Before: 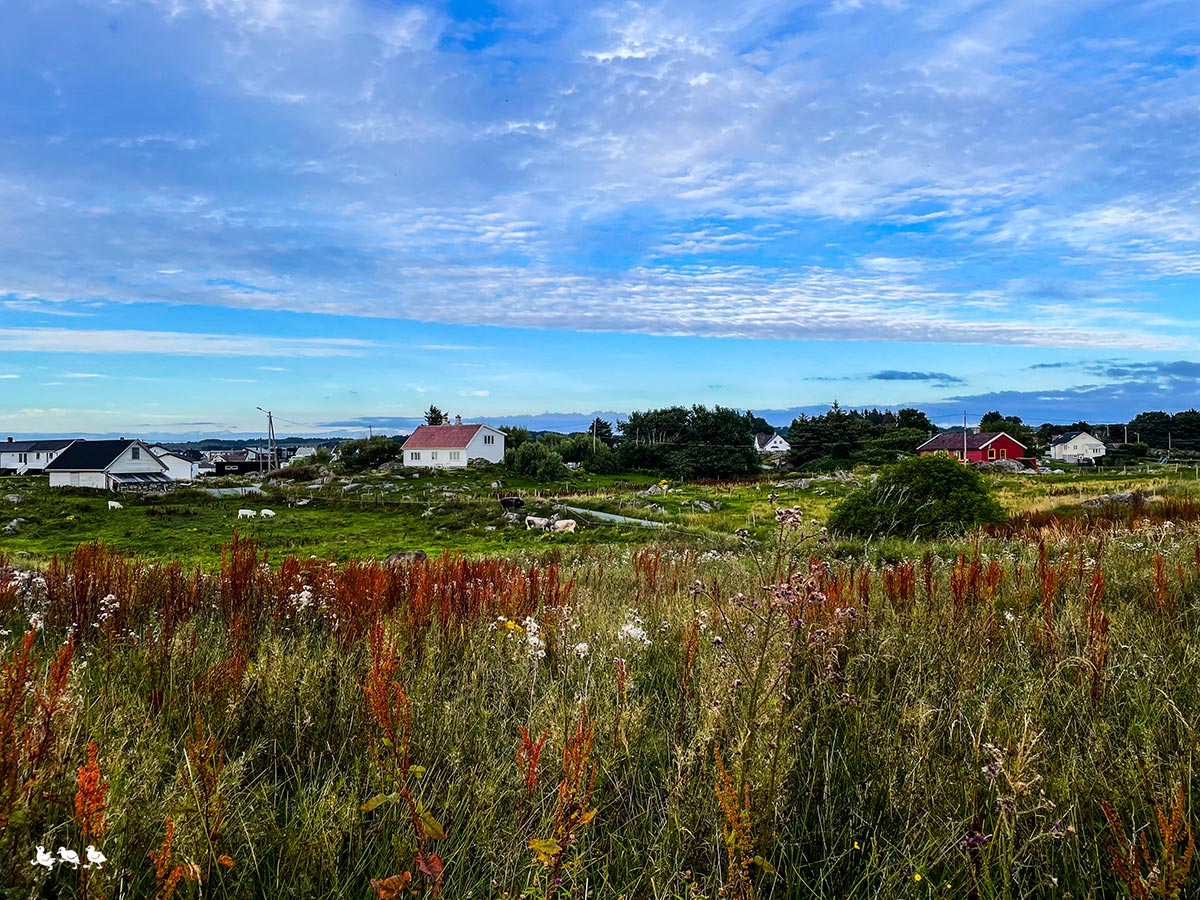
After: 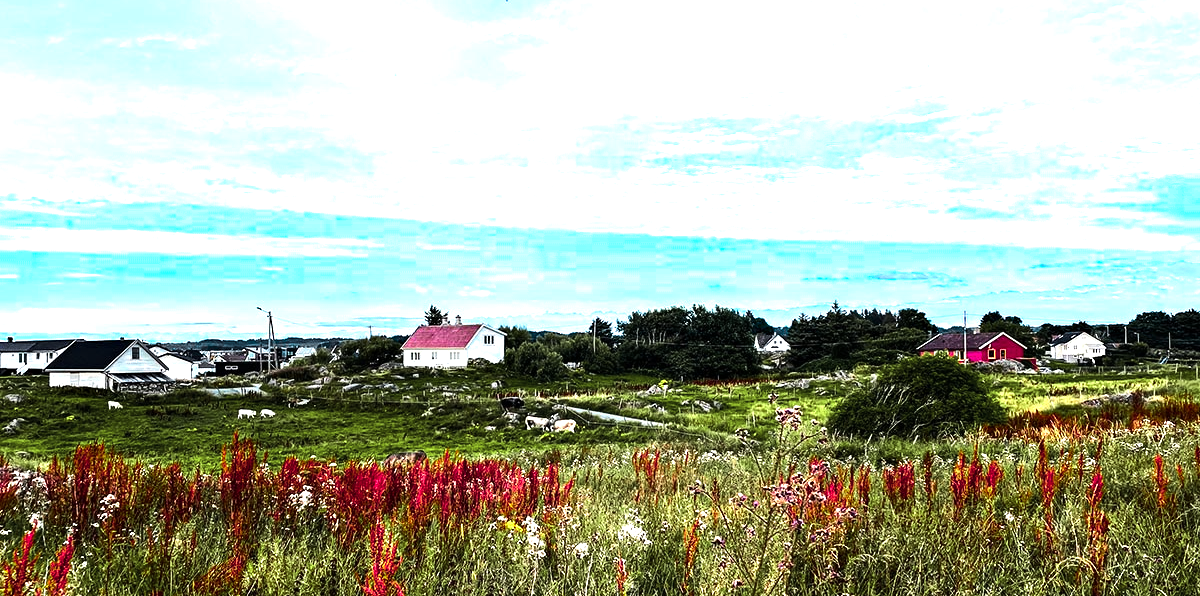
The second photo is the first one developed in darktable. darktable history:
haze removal: compatibility mode true, adaptive false
crop: top 11.151%, bottom 22.531%
tone equalizer: -8 EV -0.781 EV, -7 EV -0.715 EV, -6 EV -0.618 EV, -5 EV -0.424 EV, -3 EV 0.384 EV, -2 EV 0.6 EV, -1 EV 0.68 EV, +0 EV 0.772 EV, edges refinement/feathering 500, mask exposure compensation -1.57 EV, preserve details no
color zones: curves: ch0 [(0, 0.533) (0.126, 0.533) (0.234, 0.533) (0.368, 0.357) (0.5, 0.5) (0.625, 0.5) (0.74, 0.637) (0.875, 0.5)]; ch1 [(0.004, 0.708) (0.129, 0.662) (0.25, 0.5) (0.375, 0.331) (0.496, 0.396) (0.625, 0.649) (0.739, 0.26) (0.875, 0.5) (1, 0.478)]; ch2 [(0, 0.409) (0.132, 0.403) (0.236, 0.558) (0.379, 0.448) (0.5, 0.5) (0.625, 0.5) (0.691, 0.39) (0.875, 0.5)]
exposure: exposure 0.566 EV, compensate exposure bias true, compensate highlight preservation false
